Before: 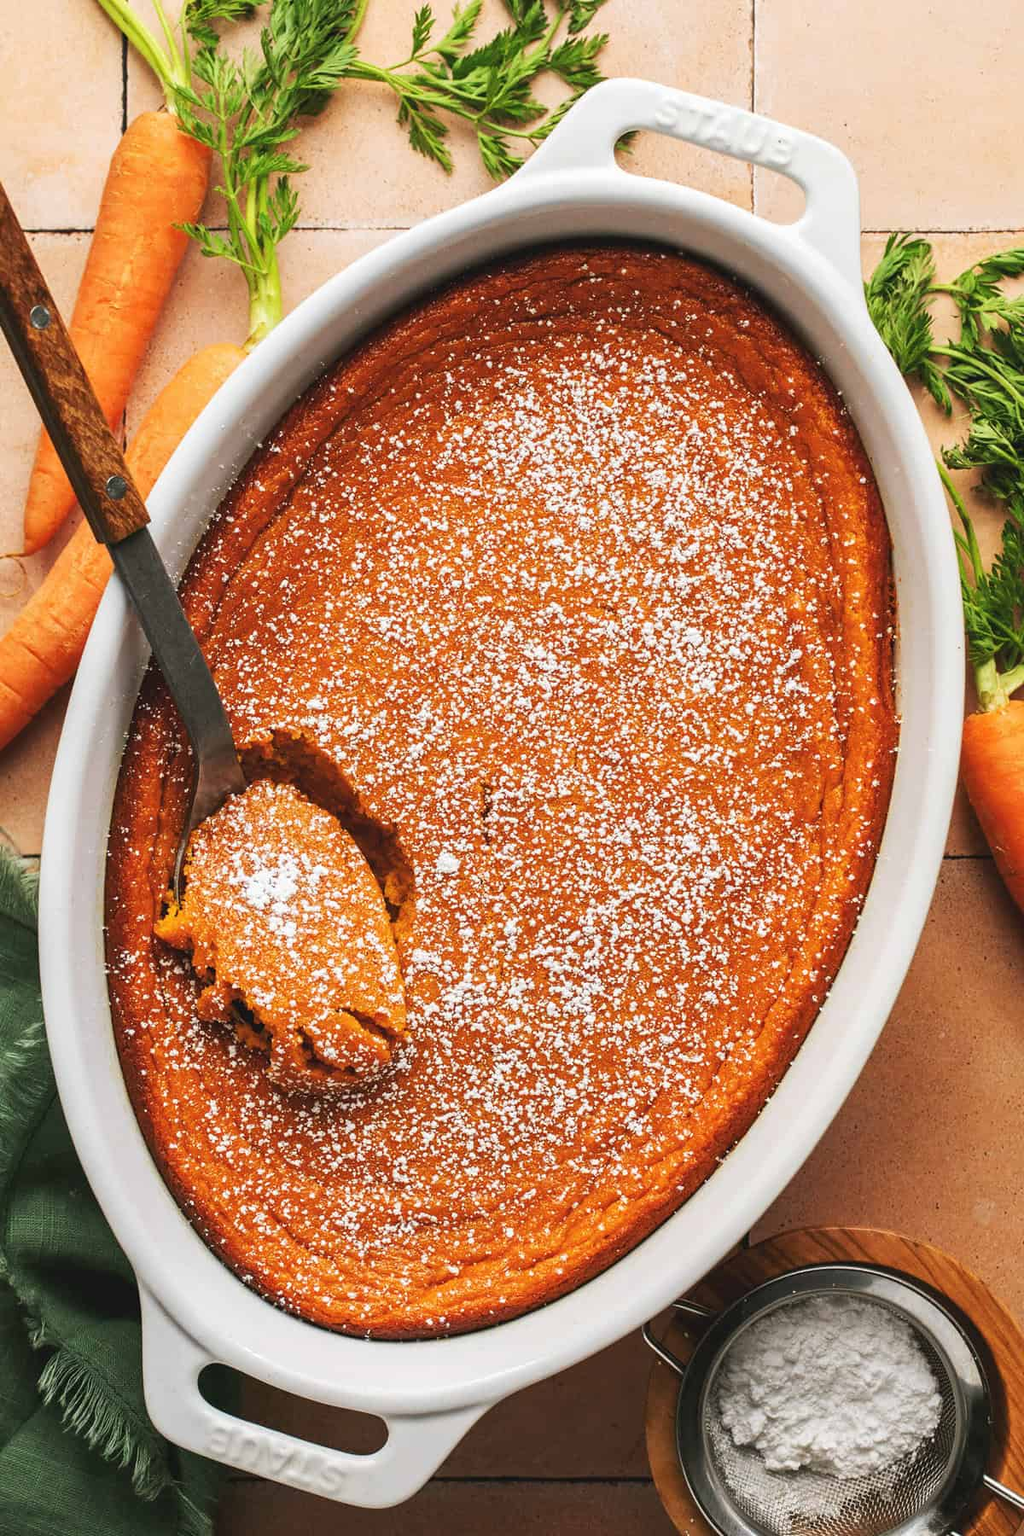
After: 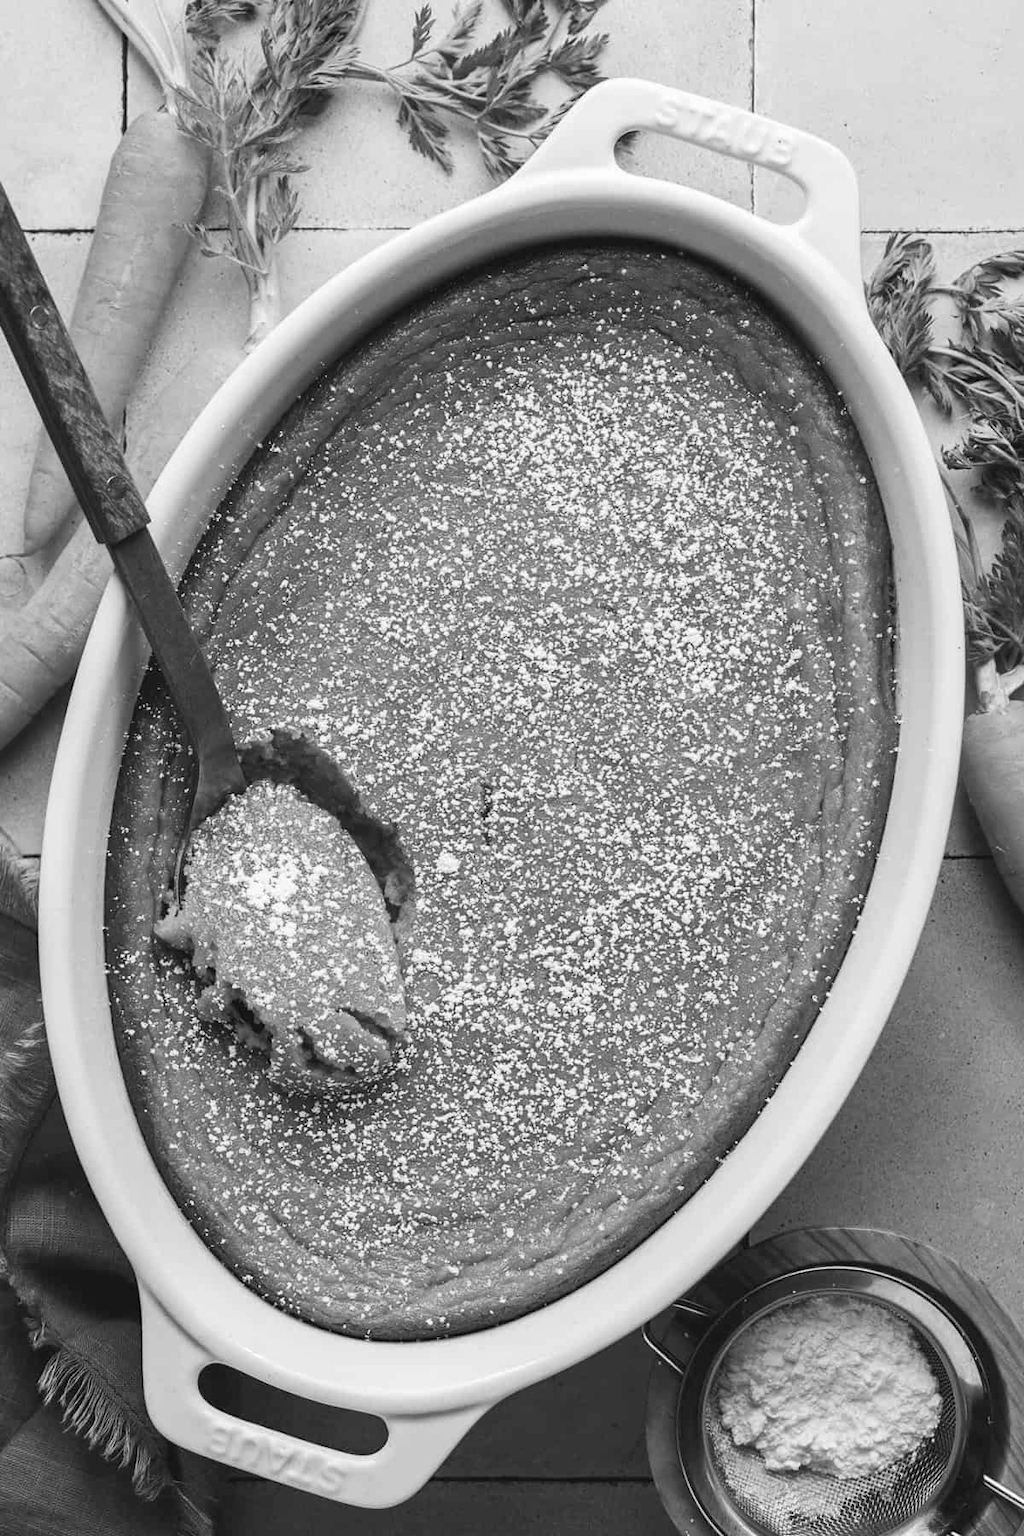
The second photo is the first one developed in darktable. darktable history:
color zones: curves: ch0 [(0, 0.613) (0.01, 0.613) (0.245, 0.448) (0.498, 0.529) (0.642, 0.665) (0.879, 0.777) (0.99, 0.613)]; ch1 [(0, 0) (0.143, 0) (0.286, 0) (0.429, 0) (0.571, 0) (0.714, 0) (0.857, 0)], mix -93.41%
monochrome: on, module defaults
